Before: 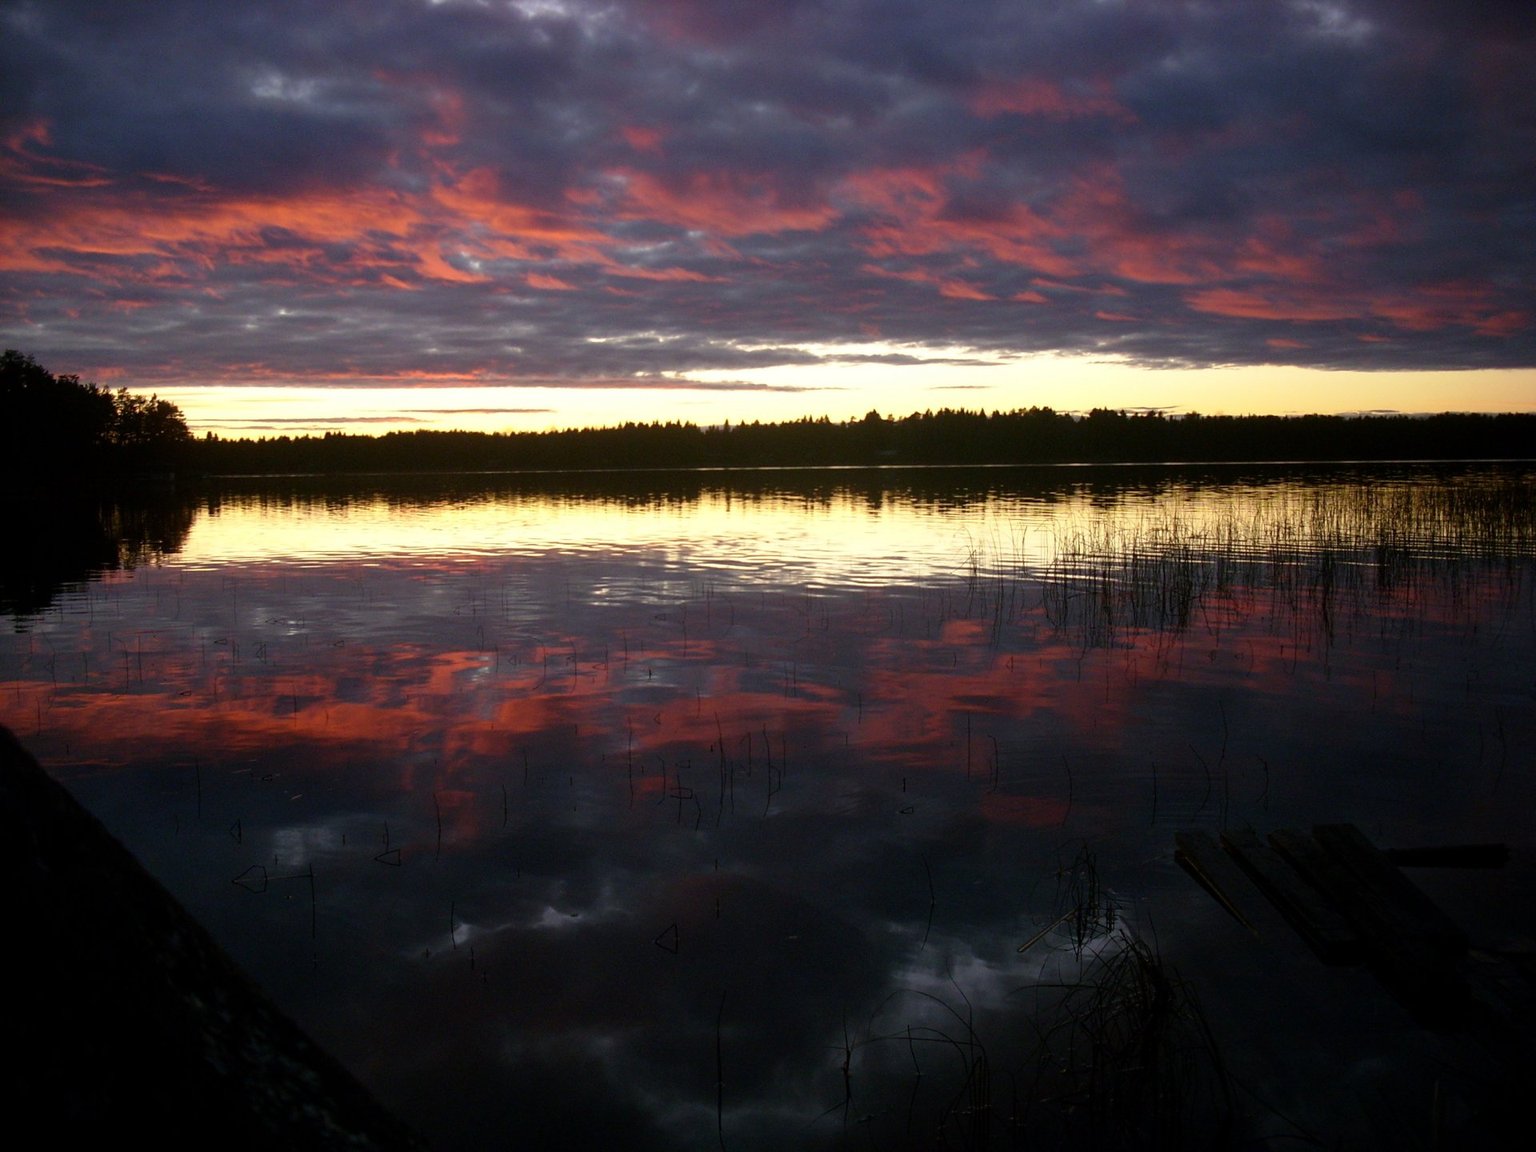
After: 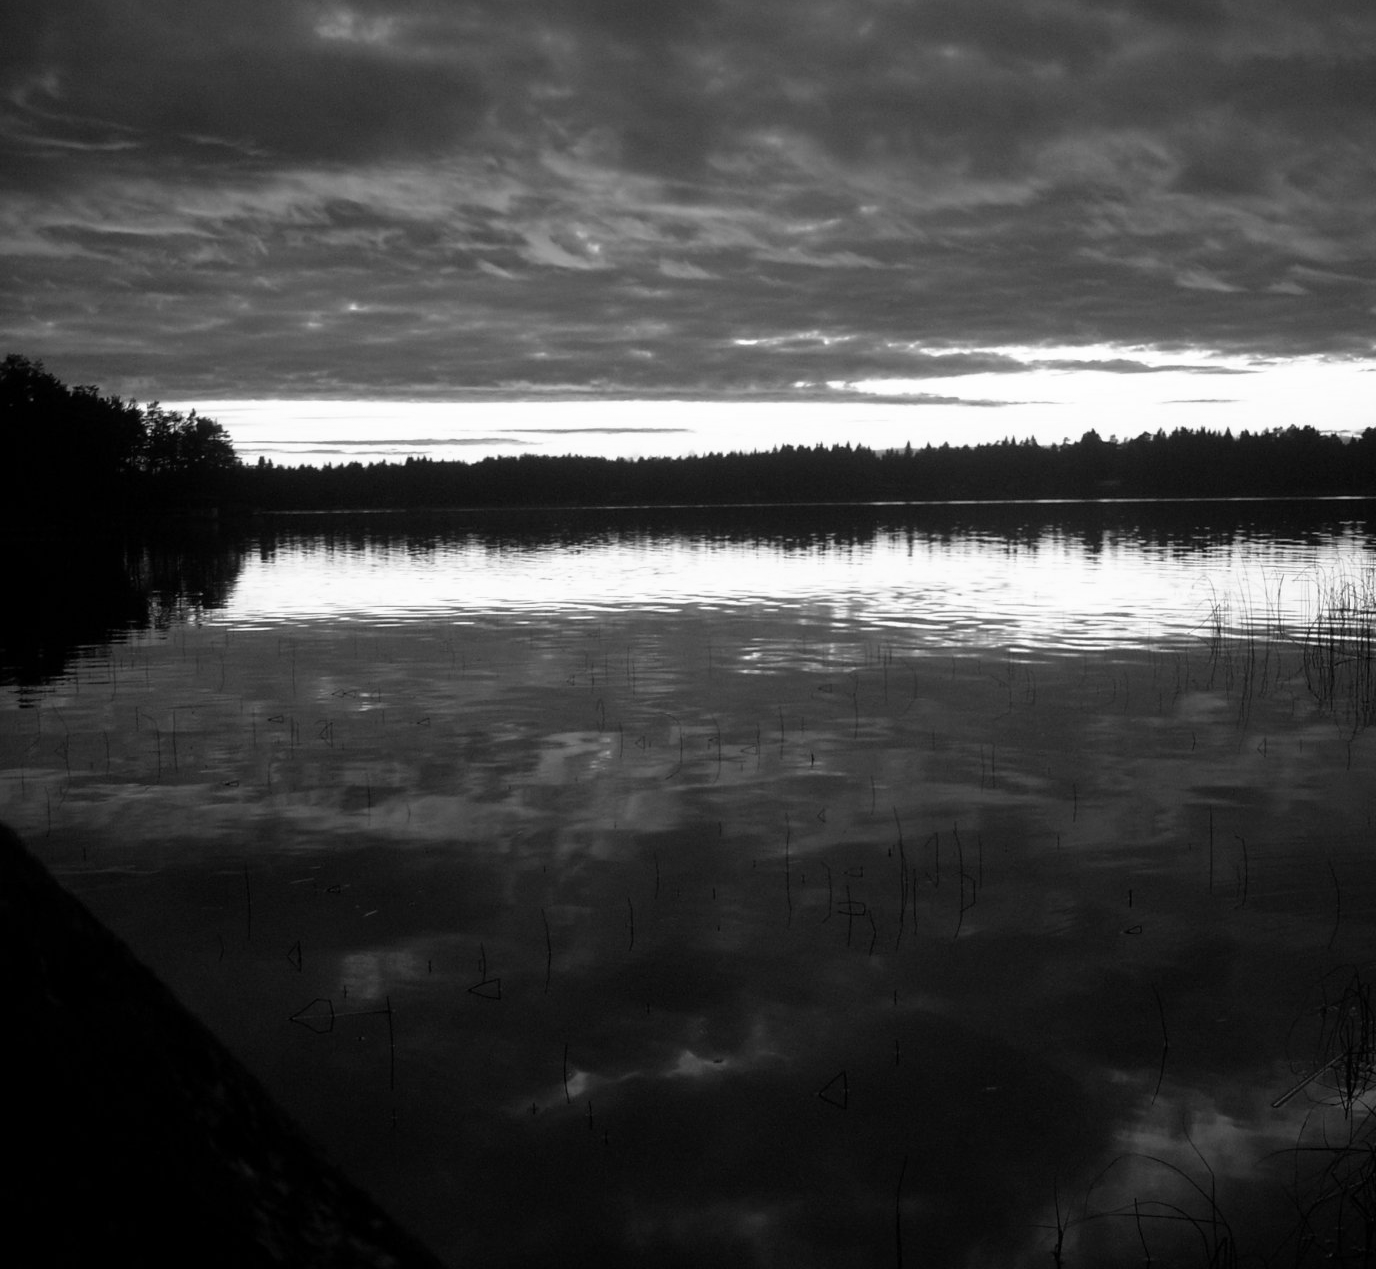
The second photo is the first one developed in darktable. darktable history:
monochrome: on, module defaults
crop: top 5.803%, right 27.864%, bottom 5.804%
